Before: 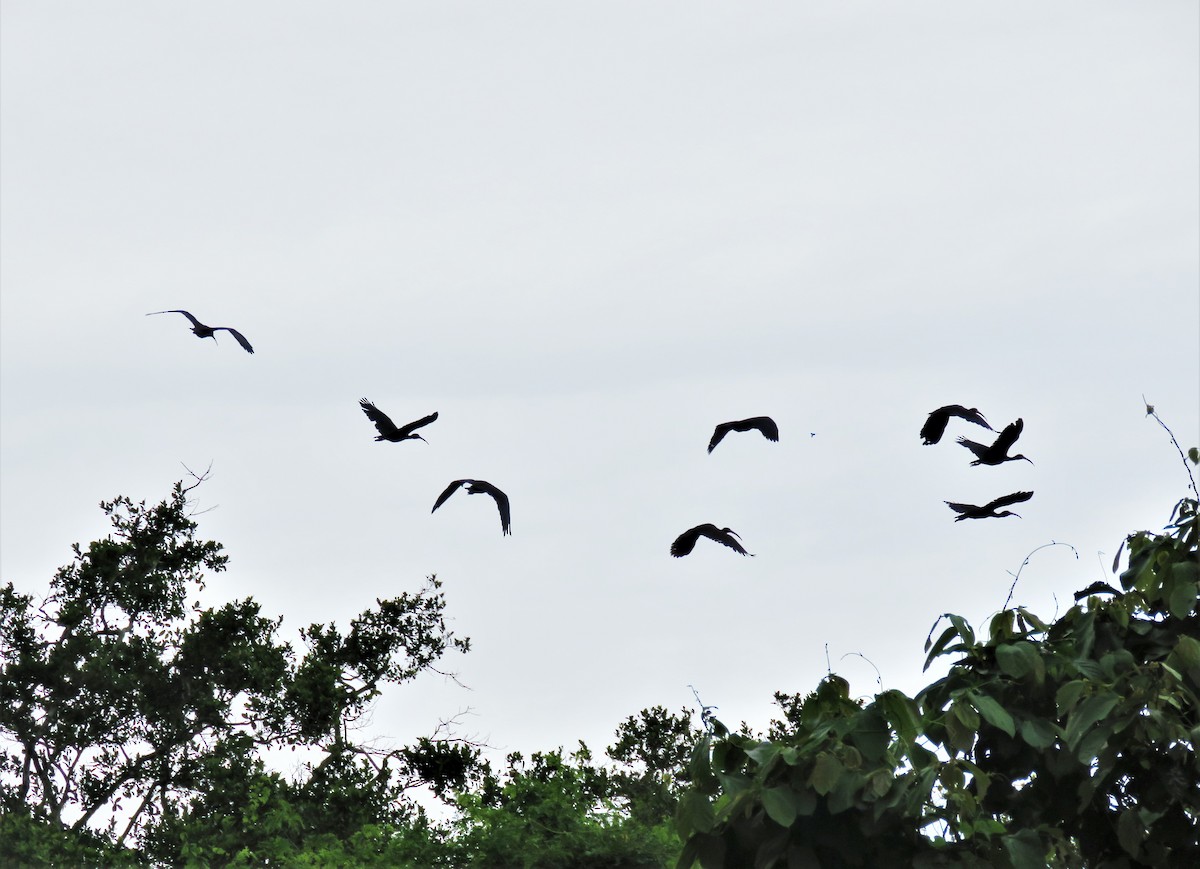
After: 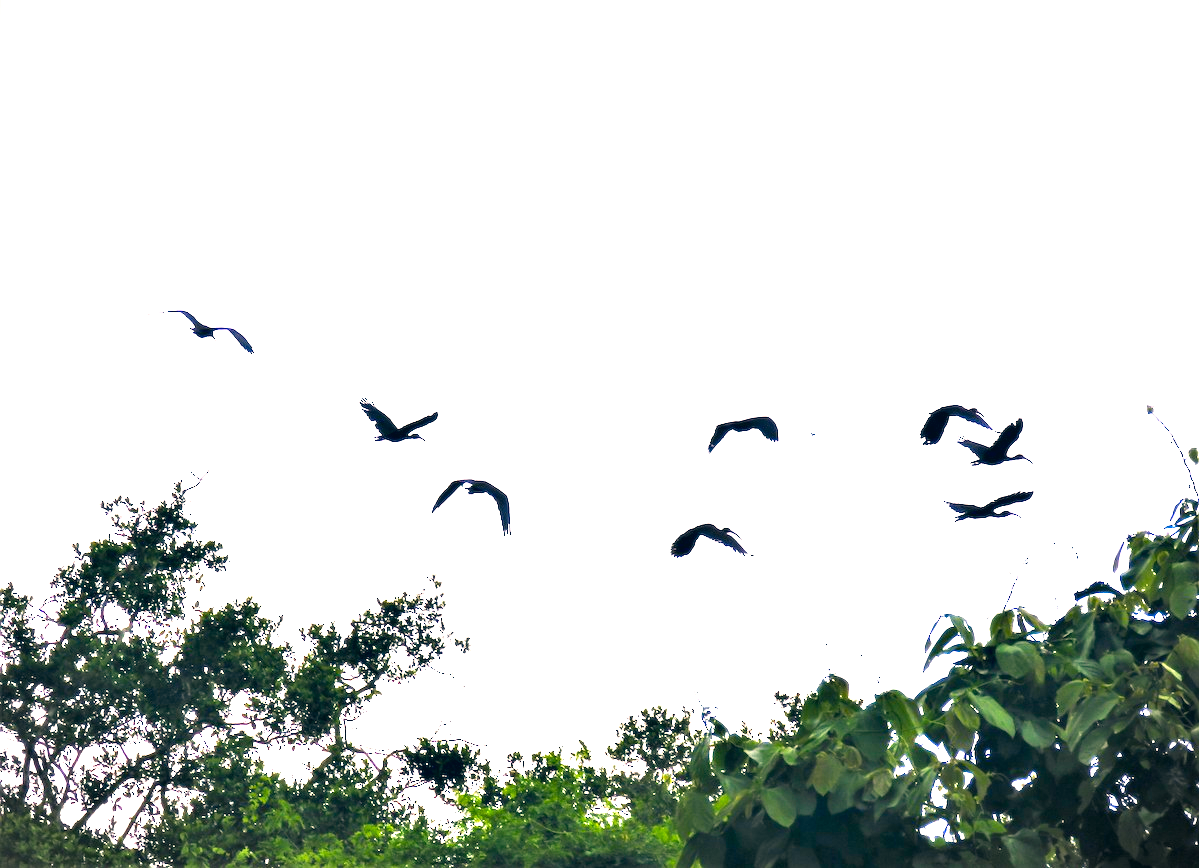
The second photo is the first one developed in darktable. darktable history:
vignetting: fall-off start 100.66%, width/height ratio 1.307, unbound false
color balance rgb: highlights gain › luminance 10.353%, linear chroma grading › global chroma 22.899%, perceptual saturation grading › global saturation -0.123%, global vibrance 30.111%
crop: left 0.039%
exposure: black level correction 0, exposure 1.477 EV, compensate exposure bias true, compensate highlight preservation false
color correction: highlights a* 10.35, highlights b* 14.88, shadows a* -9.7, shadows b* -14.95
